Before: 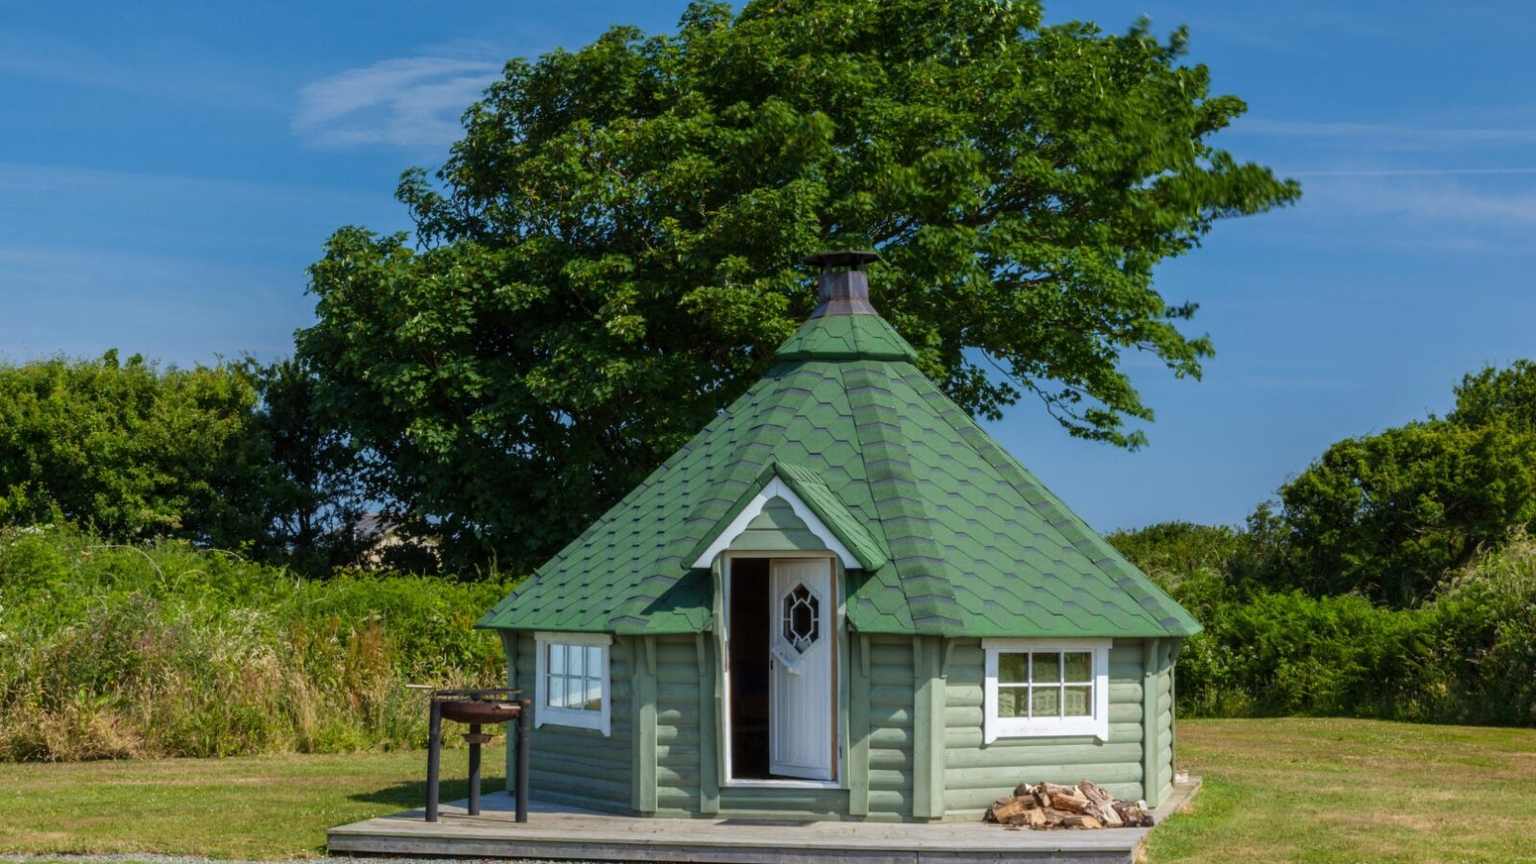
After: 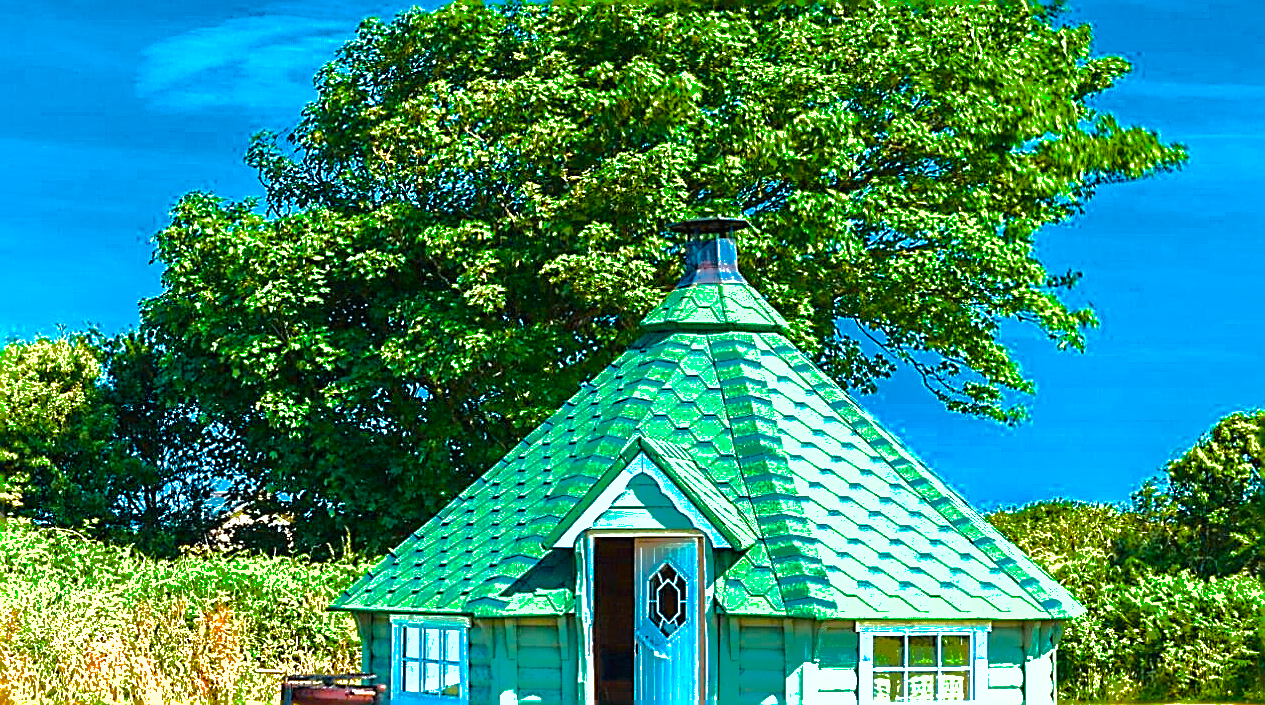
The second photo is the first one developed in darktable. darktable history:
exposure: black level correction 0, exposure 0.702 EV, compensate highlight preservation false
crop and rotate: left 10.499%, top 4.987%, right 10.425%, bottom 16.576%
tone curve: curves: ch0 [(0, 0.008) (0.083, 0.073) (0.28, 0.286) (0.528, 0.559) (0.961, 0.966) (1, 1)], color space Lab, independent channels, preserve colors none
color calibration: output R [1.422, -0.35, -0.252, 0], output G [-0.238, 1.259, -0.084, 0], output B [-0.081, -0.196, 1.58, 0], output brightness [0.49, 0.671, -0.57, 0], x 0.342, y 0.355, temperature 5146.48 K
color balance rgb: linear chroma grading › shadows 31.808%, linear chroma grading › global chroma -1.613%, linear chroma grading › mid-tones 4.315%, perceptual saturation grading › global saturation 19.805%, perceptual brilliance grading › global brilliance 21.399%, perceptual brilliance grading › shadows -34.607%
shadows and highlights: shadows 38.65, highlights -75.55
sharpen: amount 1.985
